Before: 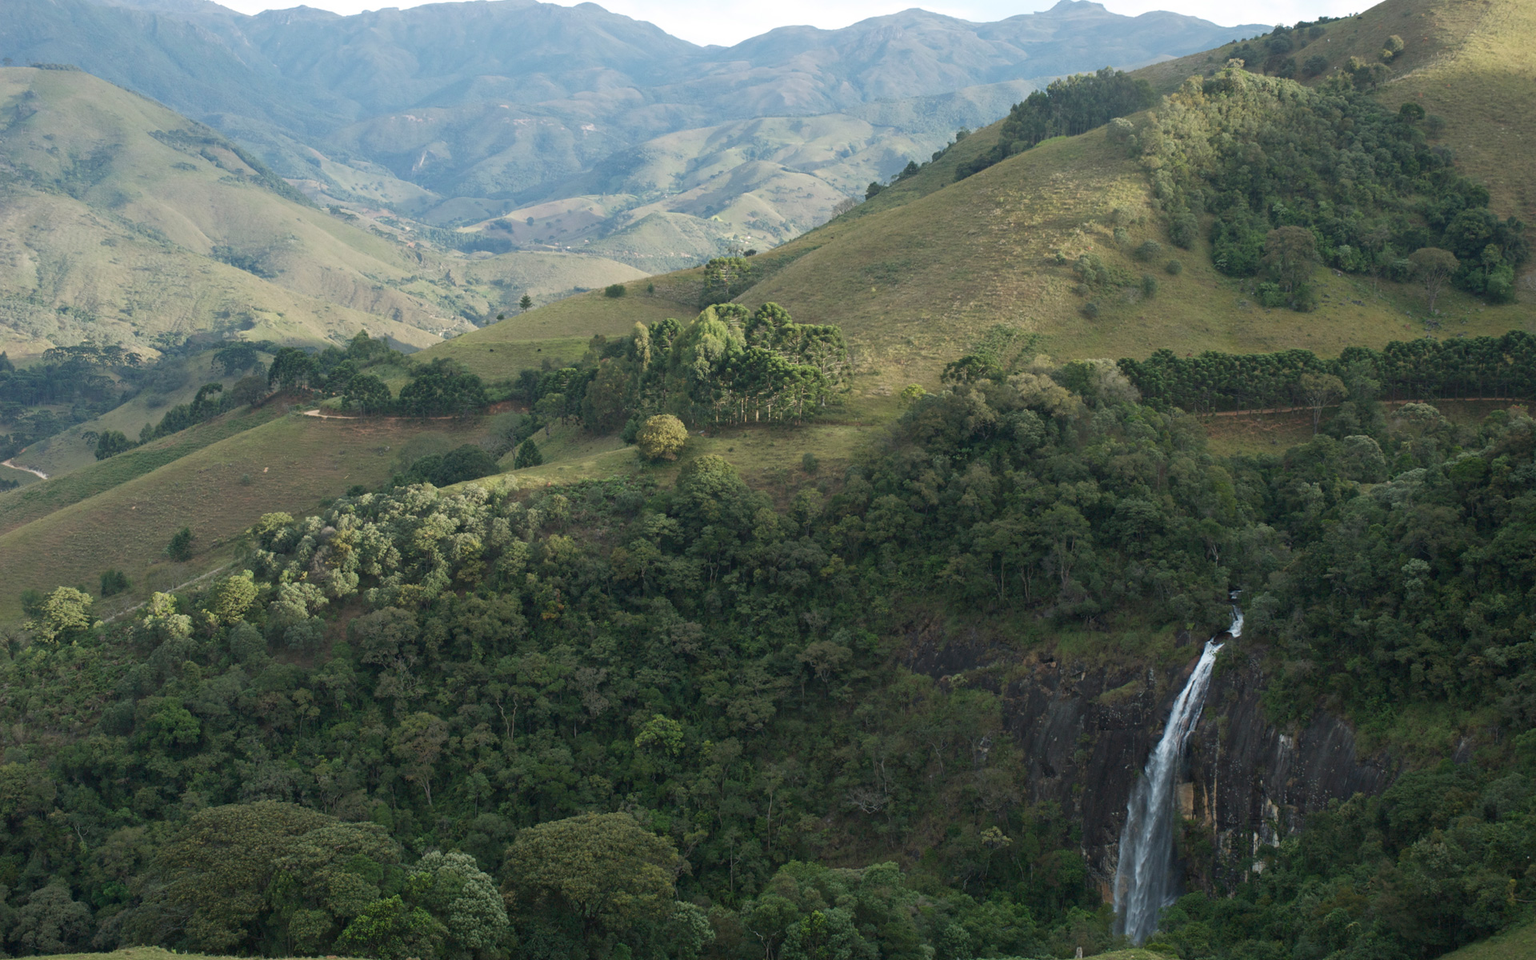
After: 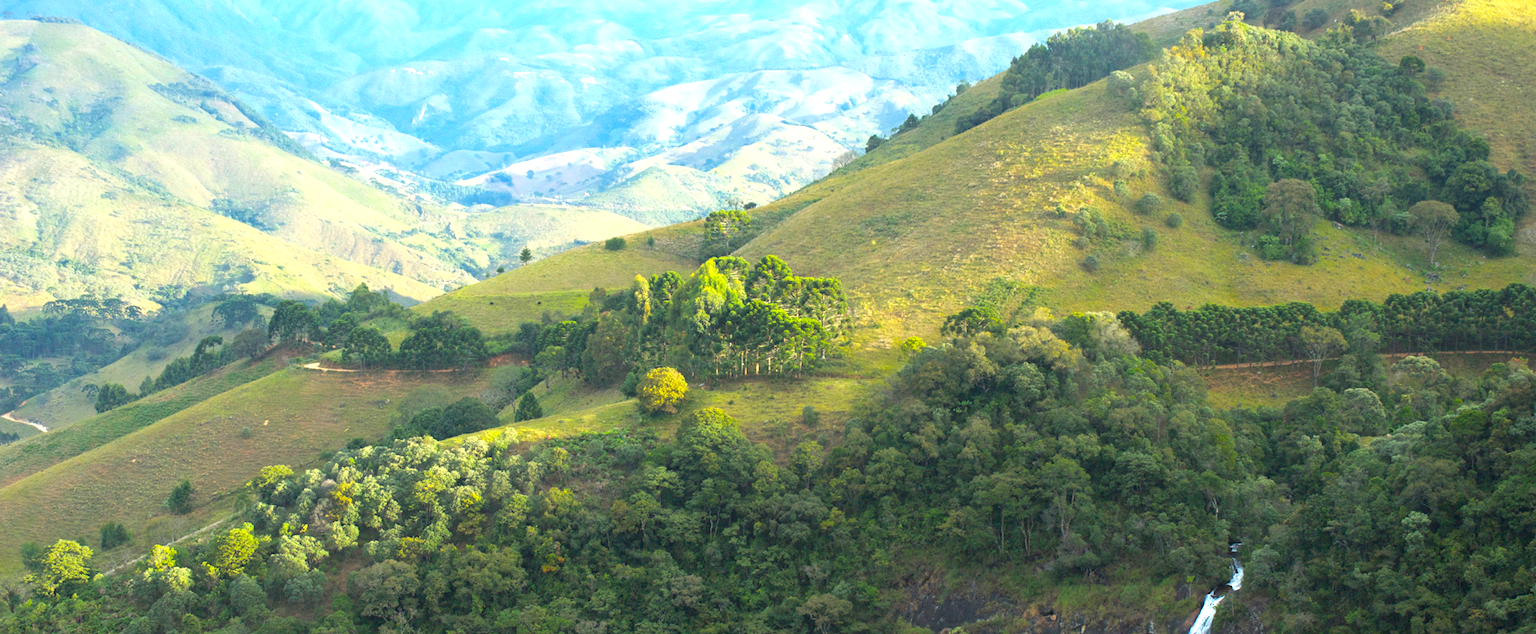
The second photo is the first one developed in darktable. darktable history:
crop and rotate: top 4.944%, bottom 28.913%
exposure: exposure 1.001 EV, compensate highlight preservation false
color balance rgb: highlights gain › luminance 14.997%, perceptual saturation grading › global saturation 61.124%, perceptual saturation grading › highlights 20.719%, perceptual saturation grading › shadows -49.171%, global vibrance 9.824%
